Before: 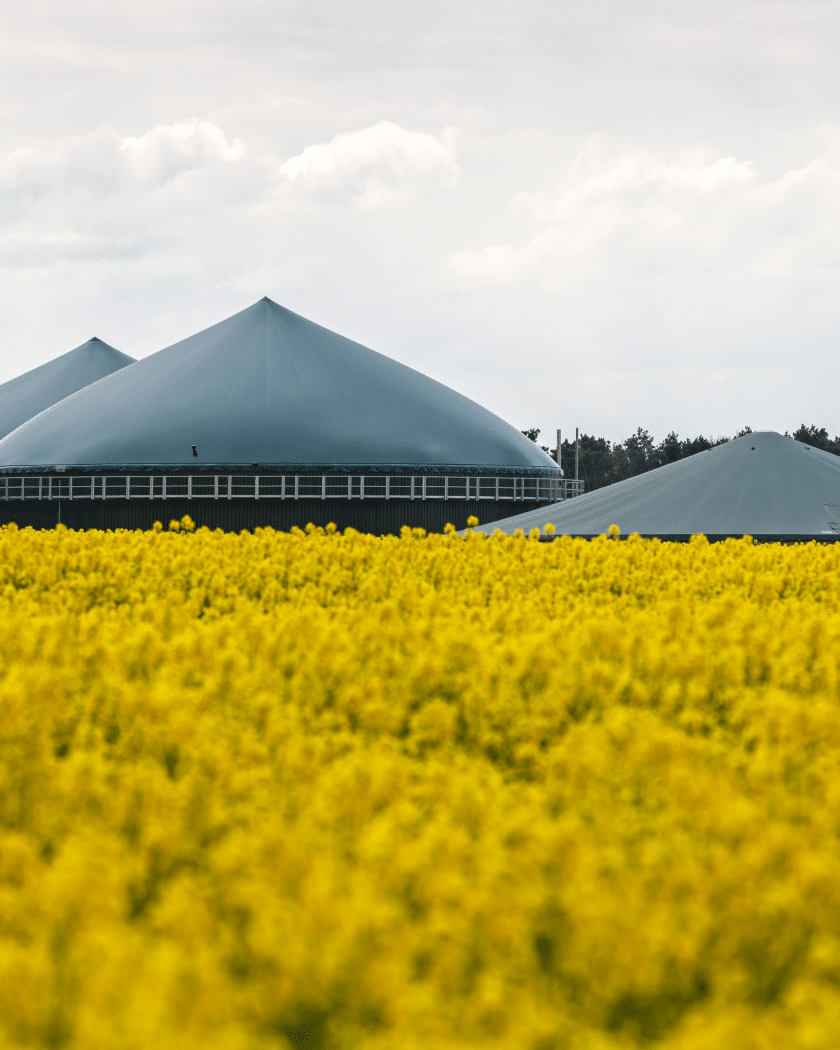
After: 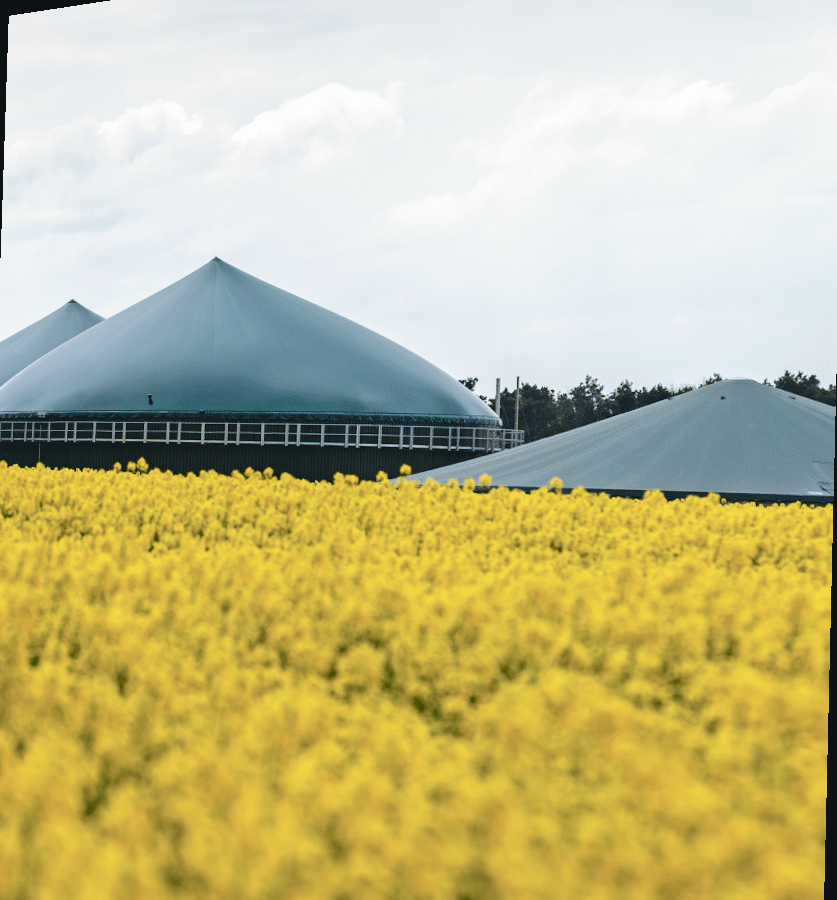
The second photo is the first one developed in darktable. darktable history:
rotate and perspective: rotation 1.69°, lens shift (vertical) -0.023, lens shift (horizontal) -0.291, crop left 0.025, crop right 0.988, crop top 0.092, crop bottom 0.842
tone curve: curves: ch0 [(0, 0.046) (0.037, 0.056) (0.176, 0.162) (0.33, 0.331) (0.432, 0.475) (0.601, 0.665) (0.843, 0.876) (1, 1)]; ch1 [(0, 0) (0.339, 0.349) (0.445, 0.42) (0.476, 0.47) (0.497, 0.492) (0.523, 0.514) (0.557, 0.558) (0.632, 0.615) (0.728, 0.746) (1, 1)]; ch2 [(0, 0) (0.327, 0.324) (0.417, 0.44) (0.46, 0.453) (0.502, 0.495) (0.526, 0.52) (0.54, 0.55) (0.606, 0.626) (0.745, 0.704) (1, 1)], color space Lab, independent channels, preserve colors none
